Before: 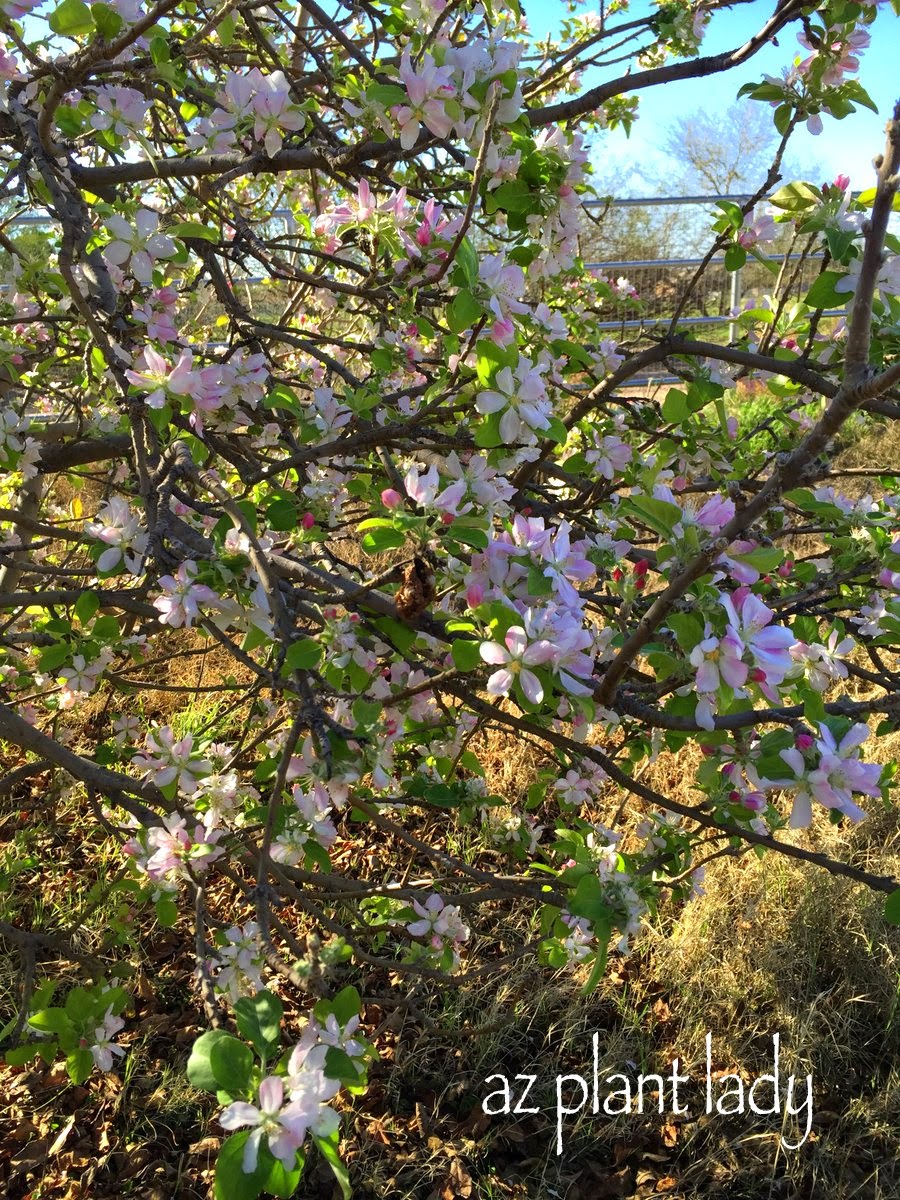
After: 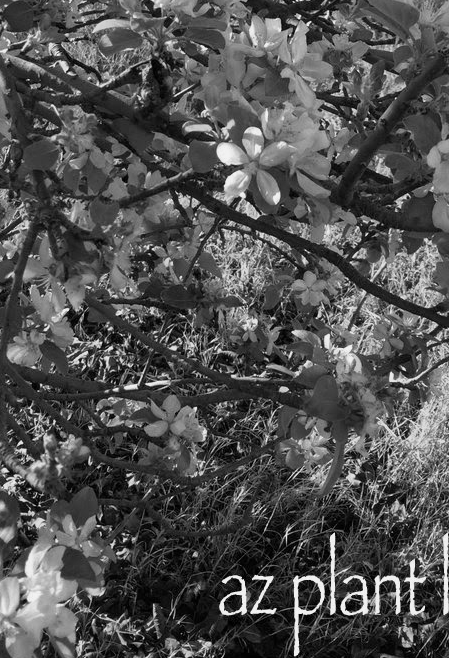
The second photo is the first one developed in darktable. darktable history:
color calibration: output gray [0.267, 0.423, 0.261, 0], illuminant same as pipeline (D50), adaptation XYZ, x 0.346, y 0.358, temperature 5004.64 K
crop: left 29.288%, top 41.611%, right 20.811%, bottom 3.494%
